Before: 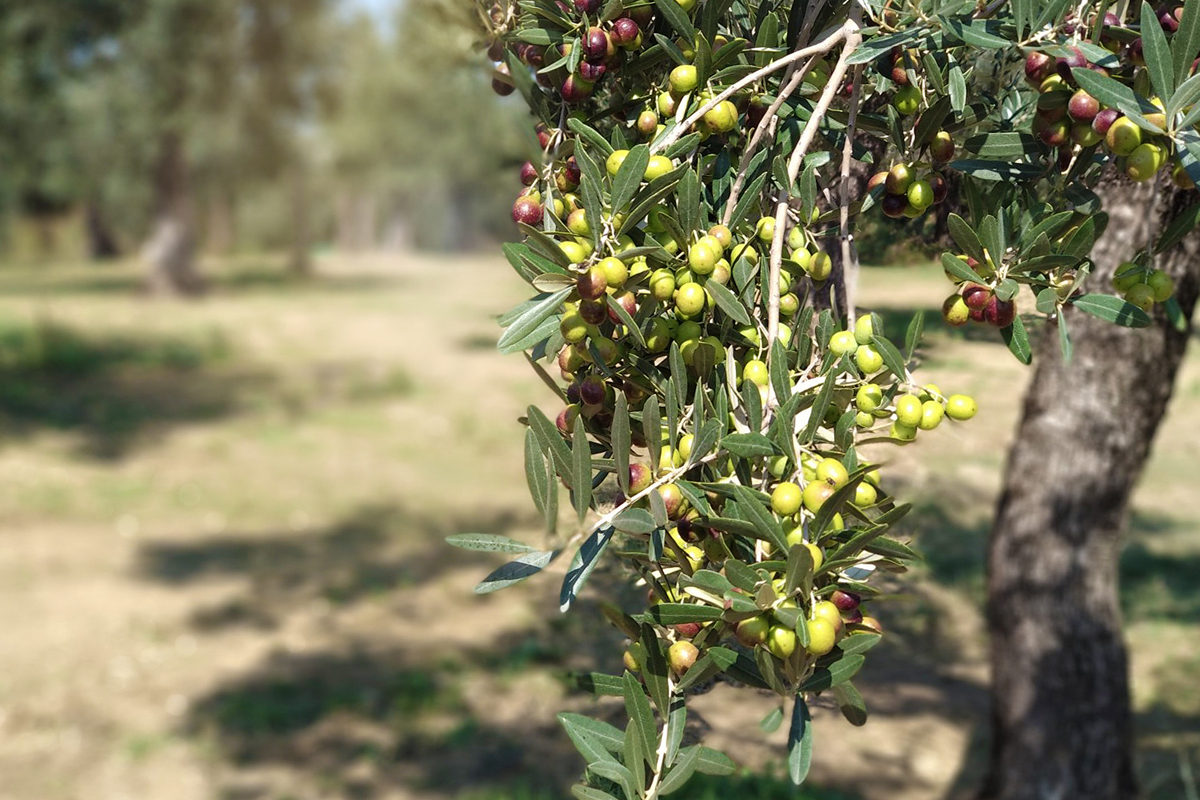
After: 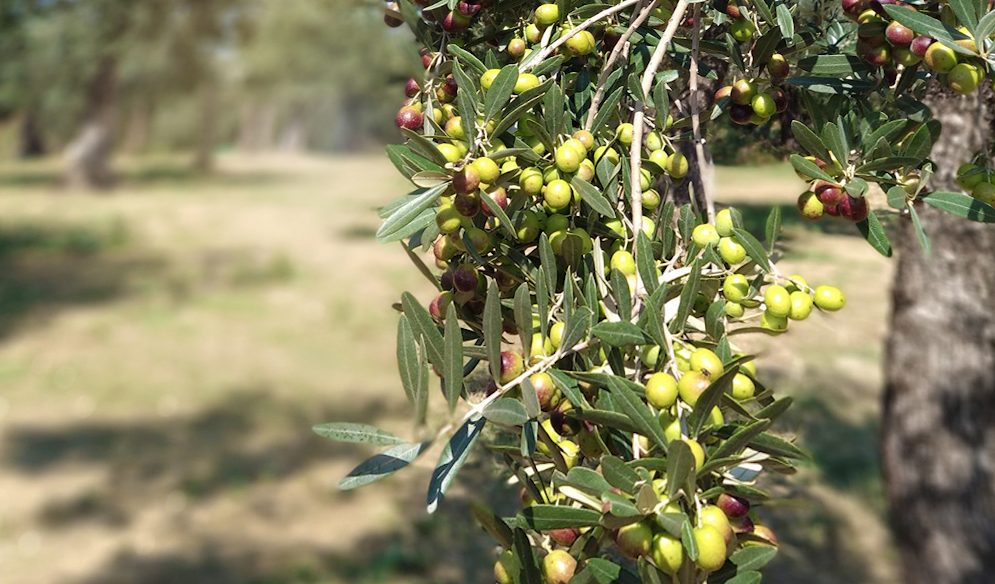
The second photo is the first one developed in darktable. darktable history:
crop: top 3.857%, bottom 21.132%
rotate and perspective: rotation 0.72°, lens shift (vertical) -0.352, lens shift (horizontal) -0.051, crop left 0.152, crop right 0.859, crop top 0.019, crop bottom 0.964
